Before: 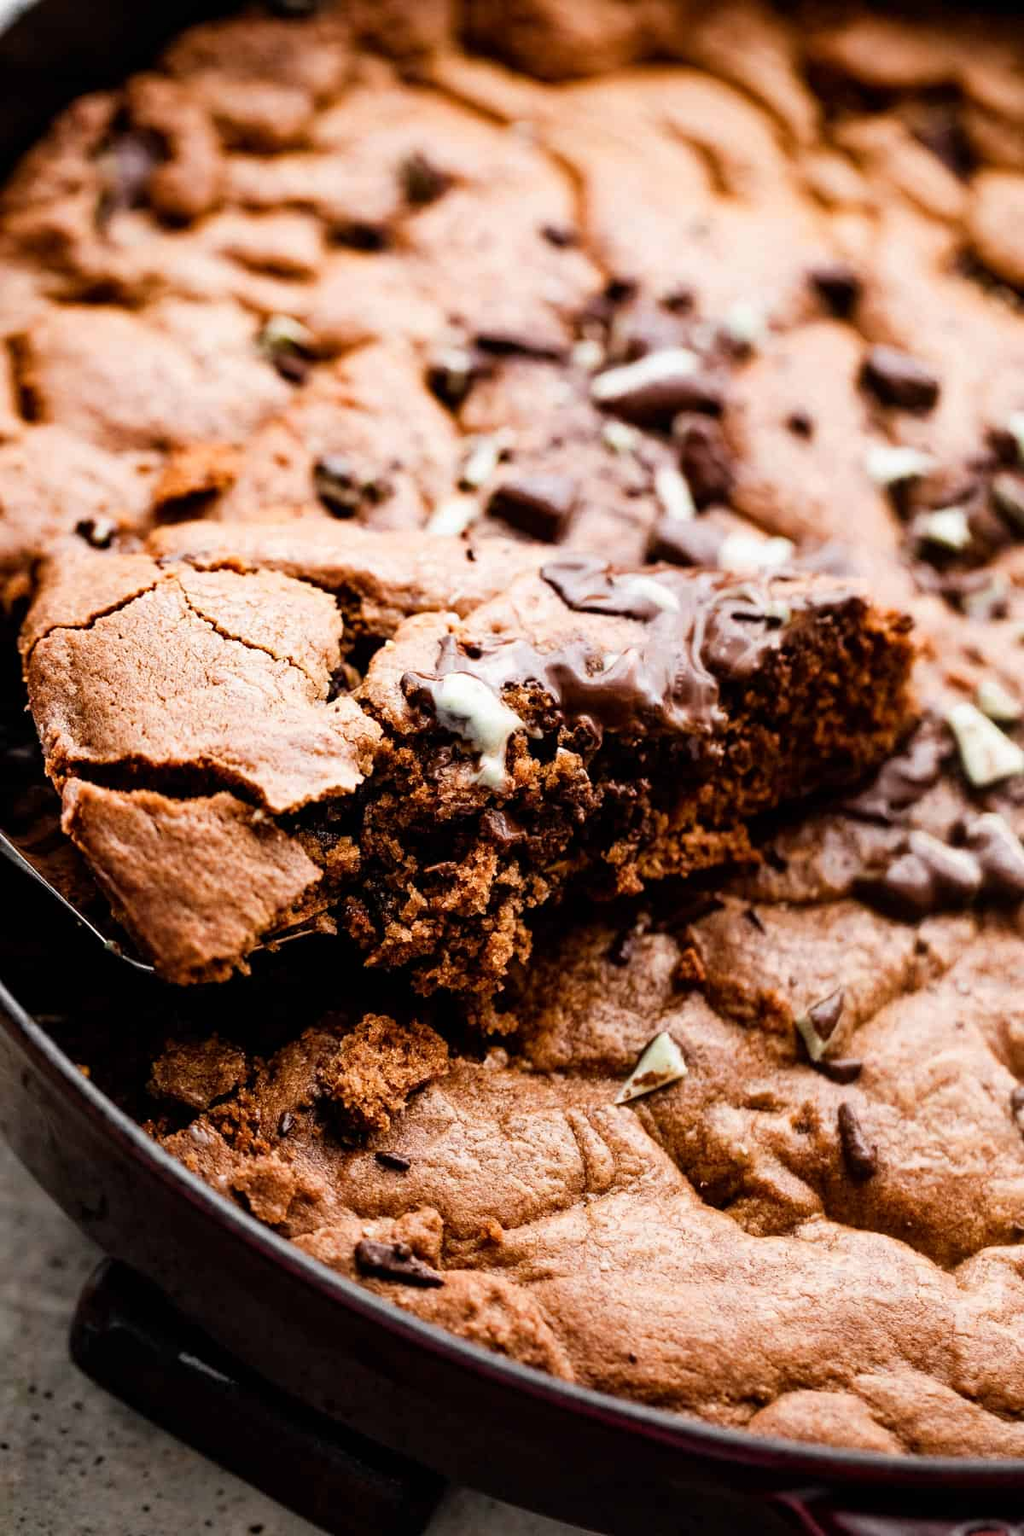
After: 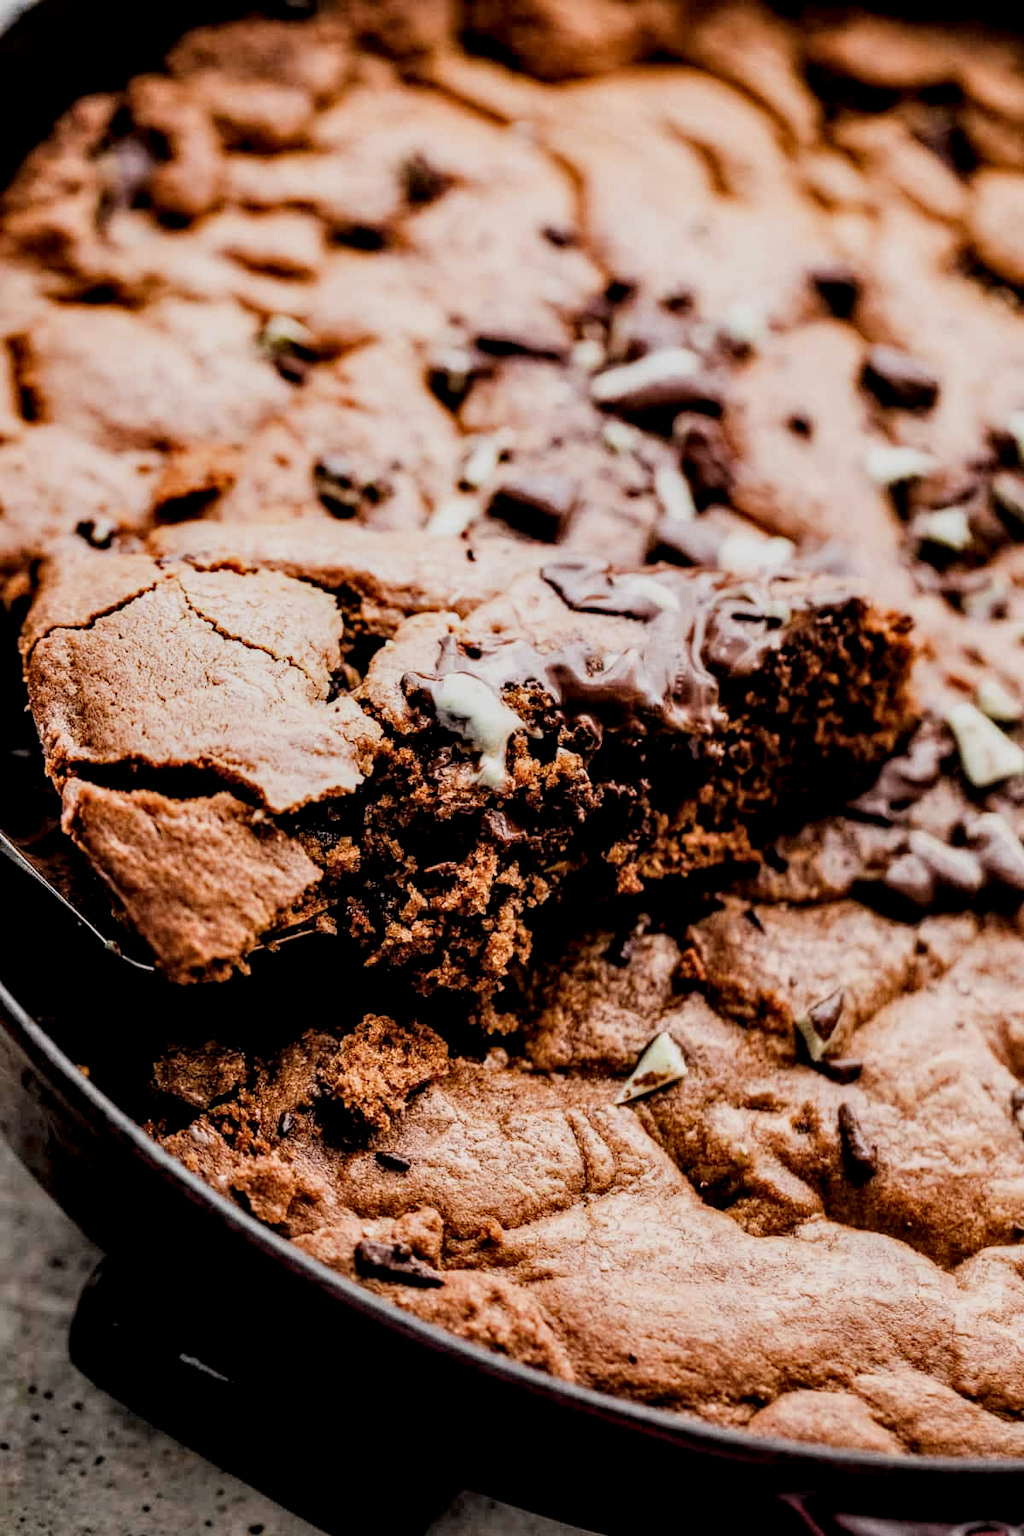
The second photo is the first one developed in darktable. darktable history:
local contrast: detail 150%
filmic rgb: black relative exposure -7.65 EV, white relative exposure 4.56 EV, hardness 3.61
